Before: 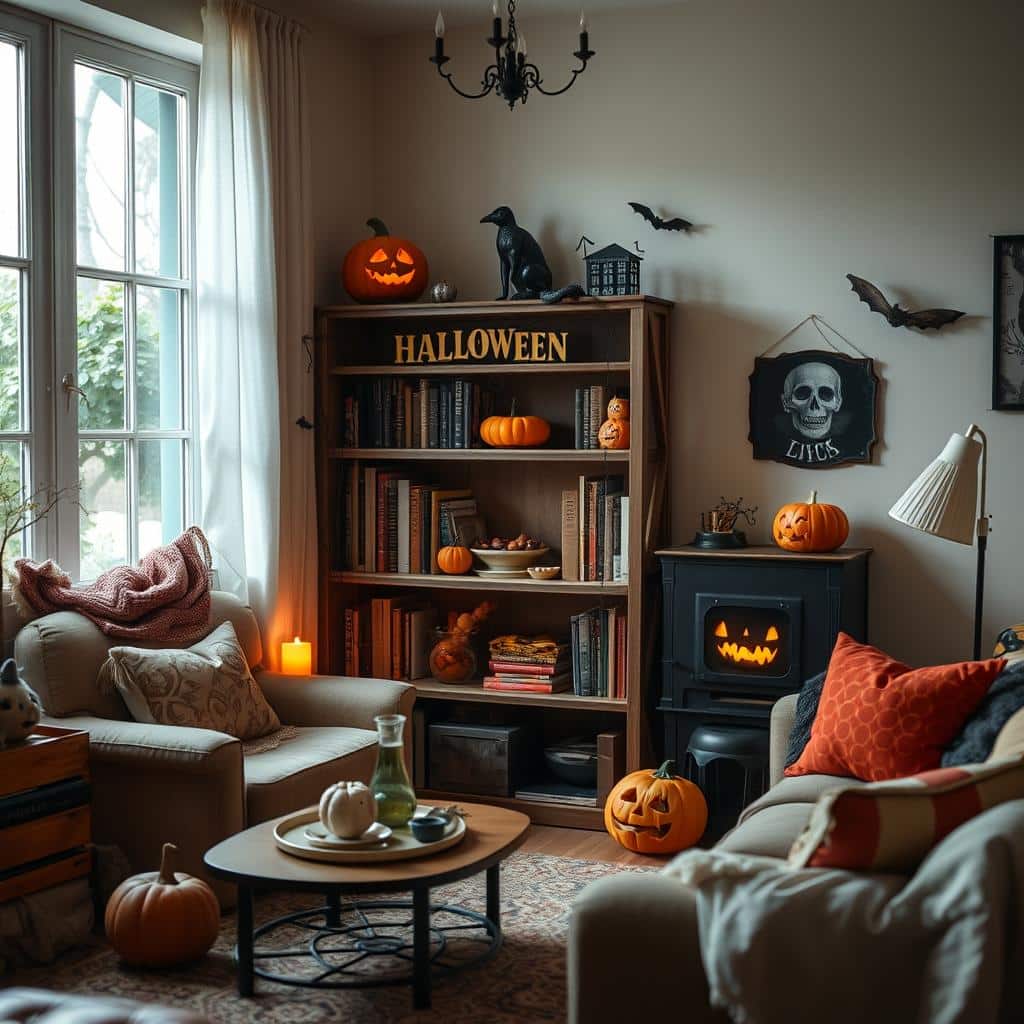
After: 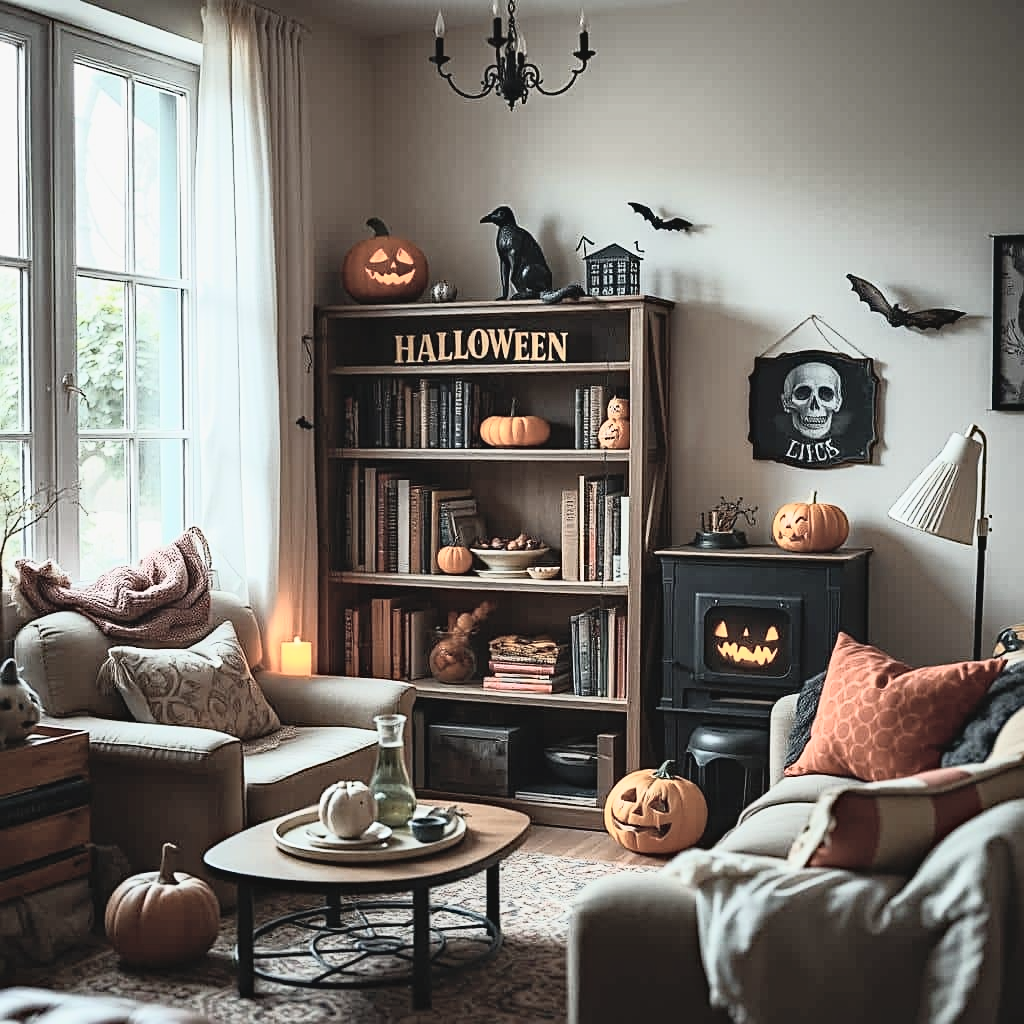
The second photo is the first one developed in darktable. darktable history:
tone curve: curves: ch0 [(0, 0.052) (0.207, 0.35) (0.392, 0.592) (0.54, 0.803) (0.725, 0.922) (0.99, 0.974)], color space Lab, independent channels, preserve colors none
sharpen: on, module defaults
haze removal: compatibility mode true, adaptive false
color correction: saturation 0.57
